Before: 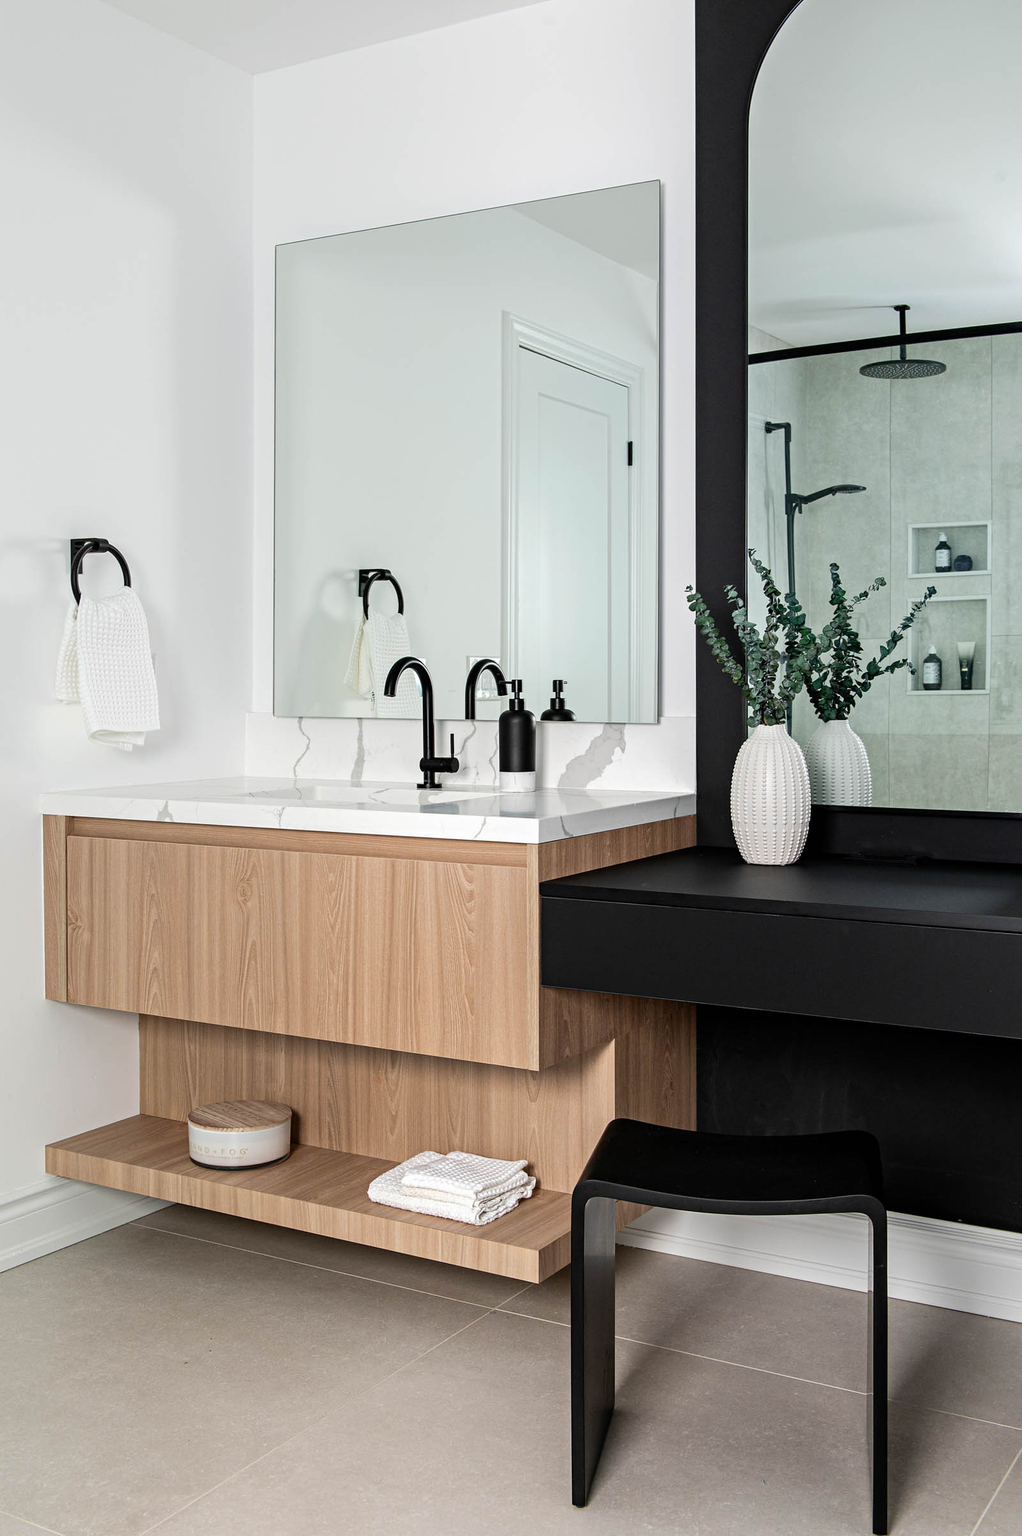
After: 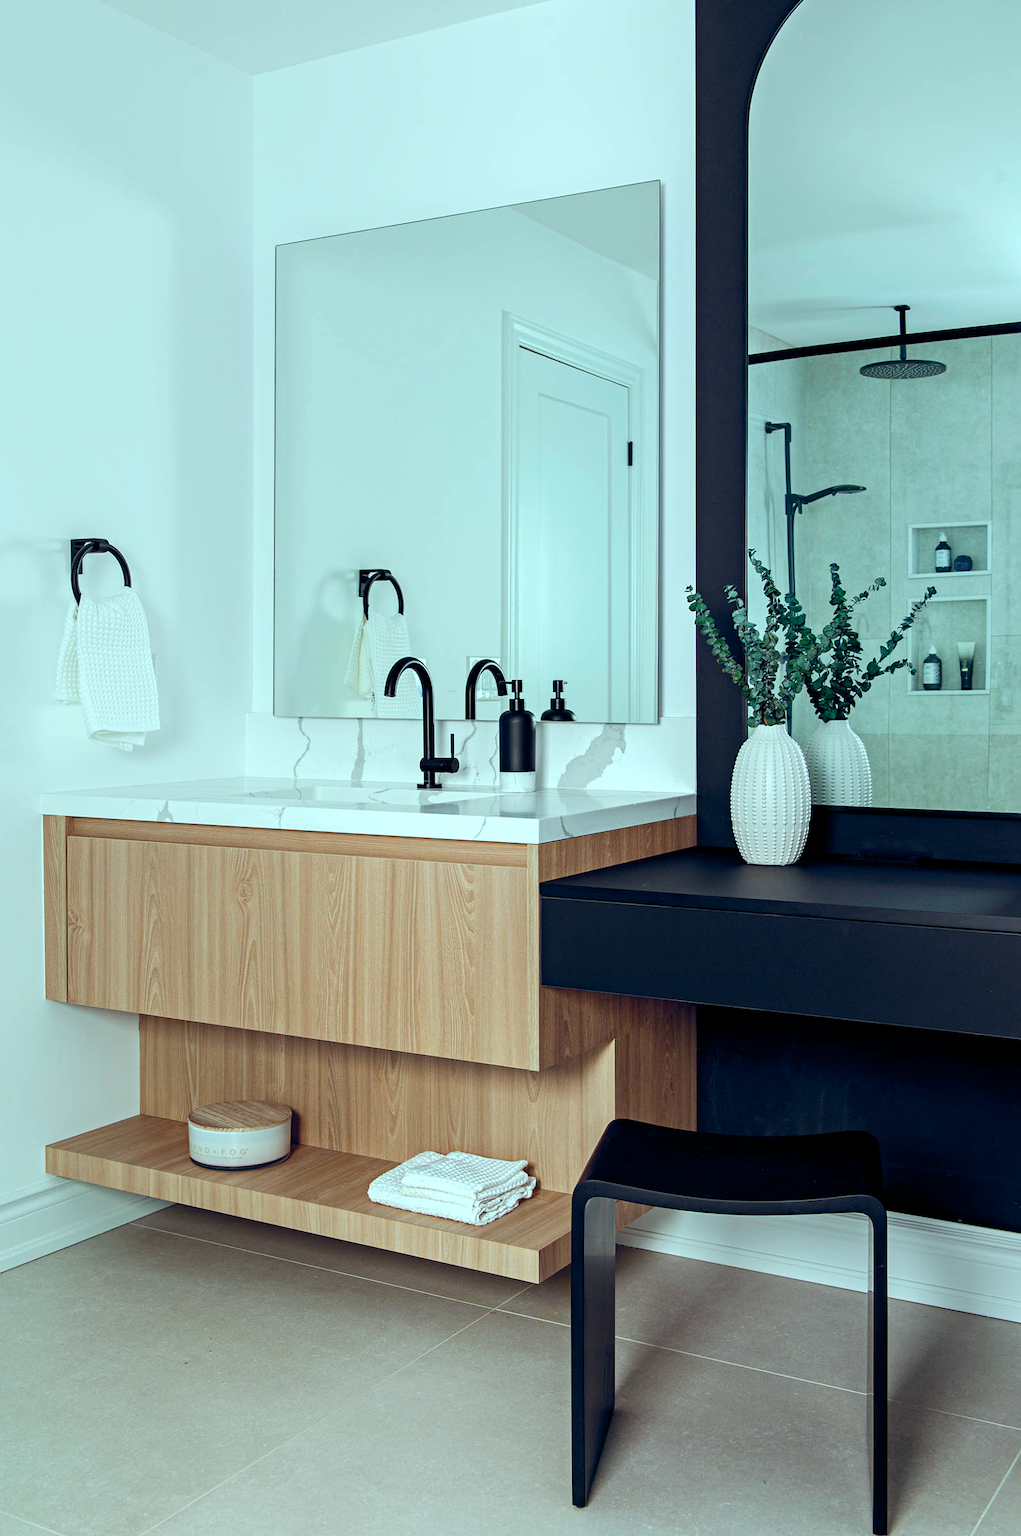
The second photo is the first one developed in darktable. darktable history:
color balance rgb: highlights gain › chroma 4.125%, highlights gain › hue 201.38°, global offset › chroma 0.144%, global offset › hue 253.05°, linear chroma grading › global chroma 14.758%, perceptual saturation grading › global saturation 20%, perceptual saturation grading › highlights -25.668%, perceptual saturation grading › shadows 26.19%
